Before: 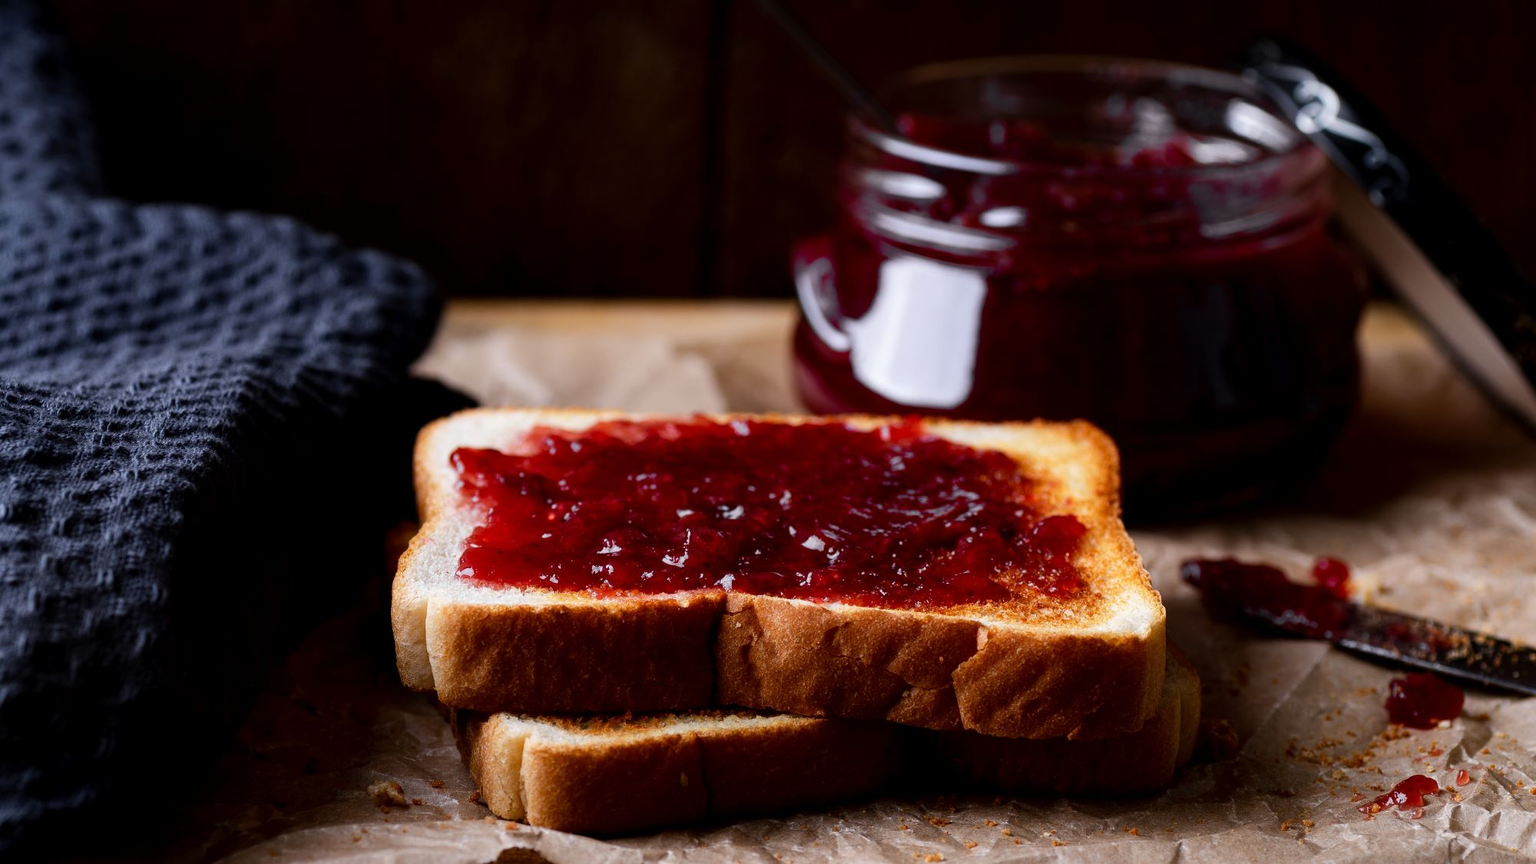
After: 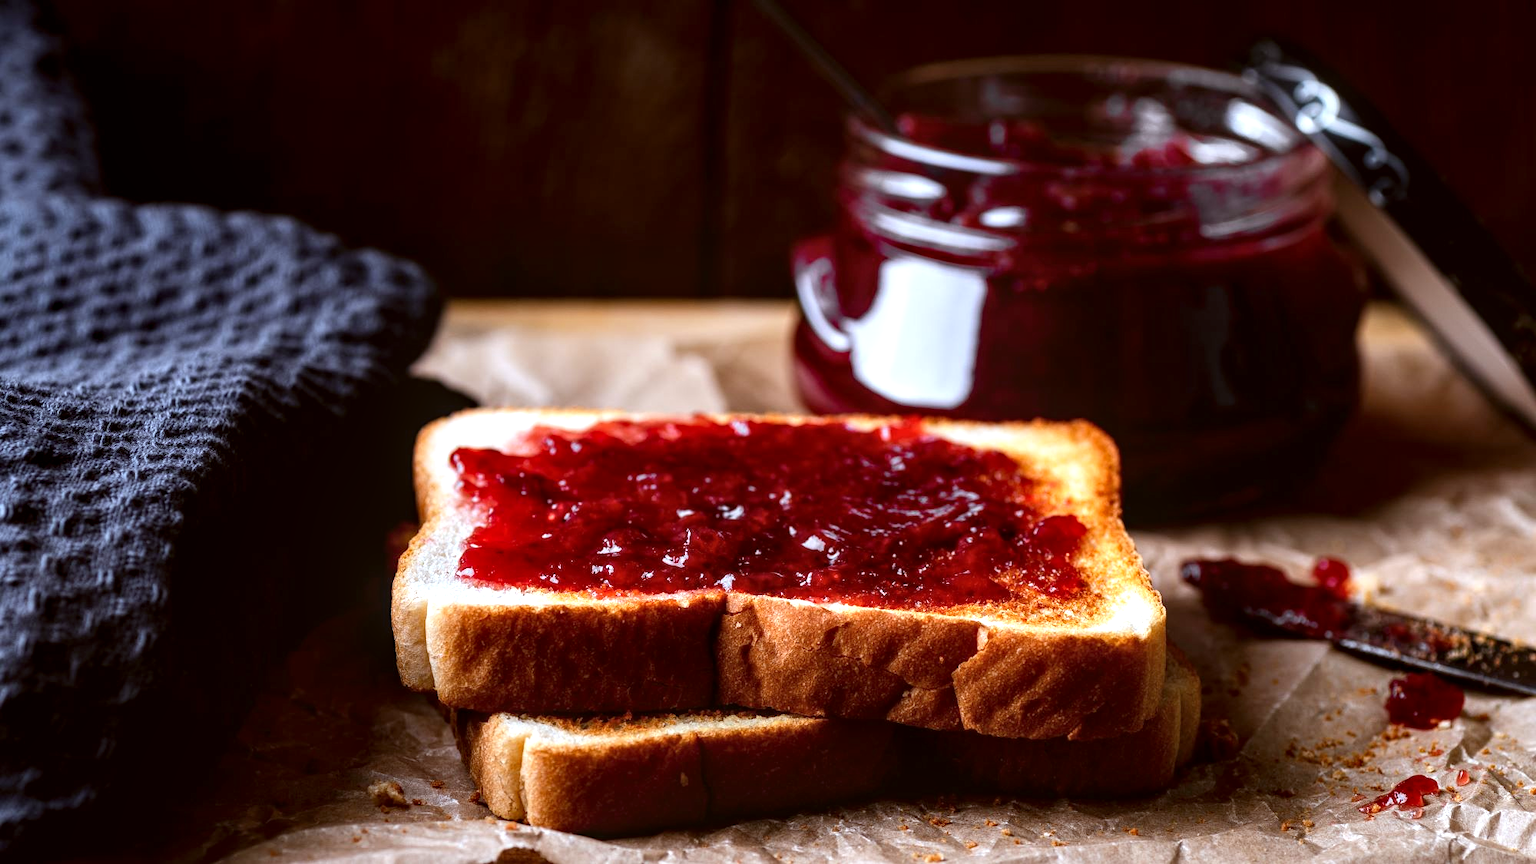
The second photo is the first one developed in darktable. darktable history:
local contrast: on, module defaults
exposure: black level correction 0, exposure 0.699 EV, compensate exposure bias true, compensate highlight preservation false
color correction: highlights a* -3.32, highlights b* -6.68, shadows a* 3.2, shadows b* 5.38
